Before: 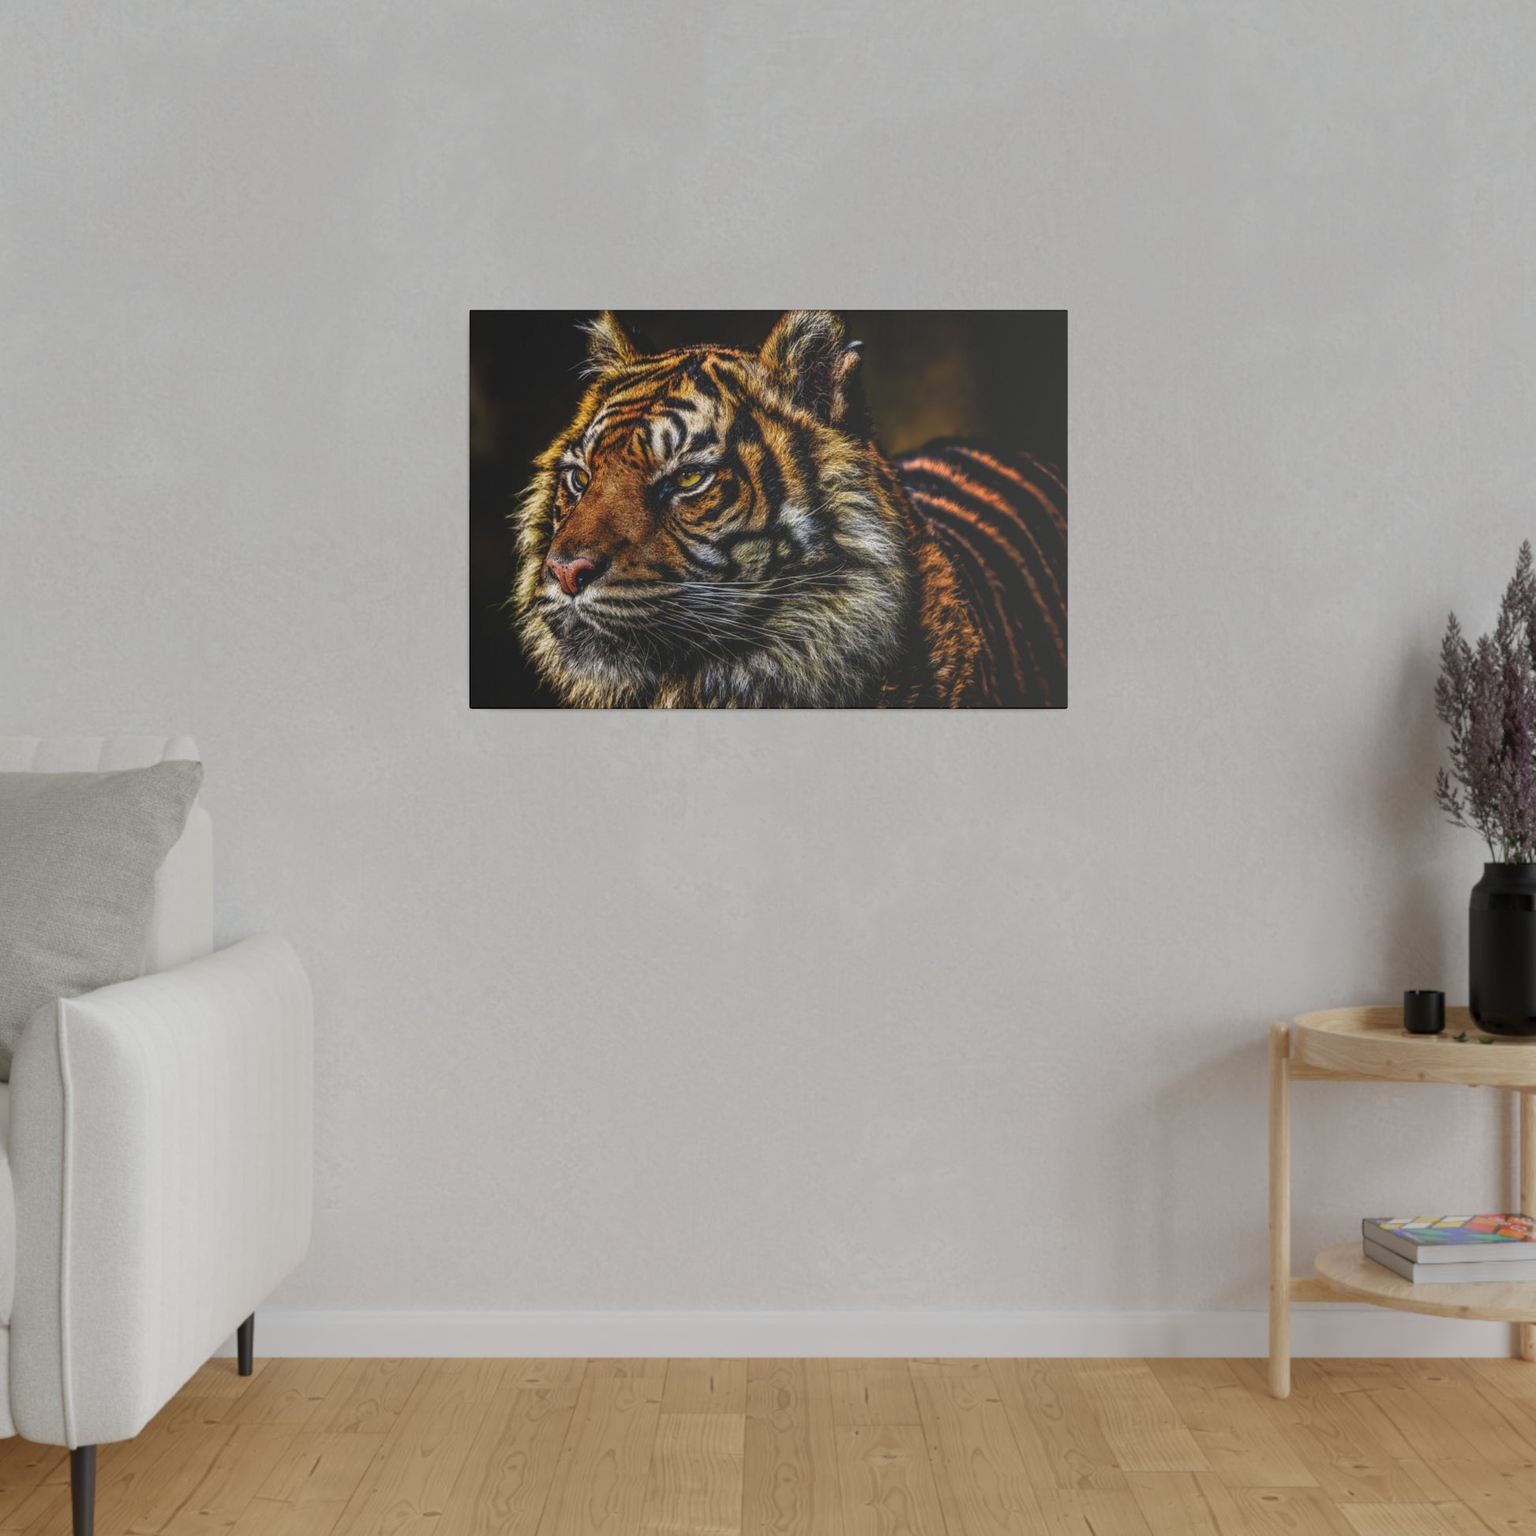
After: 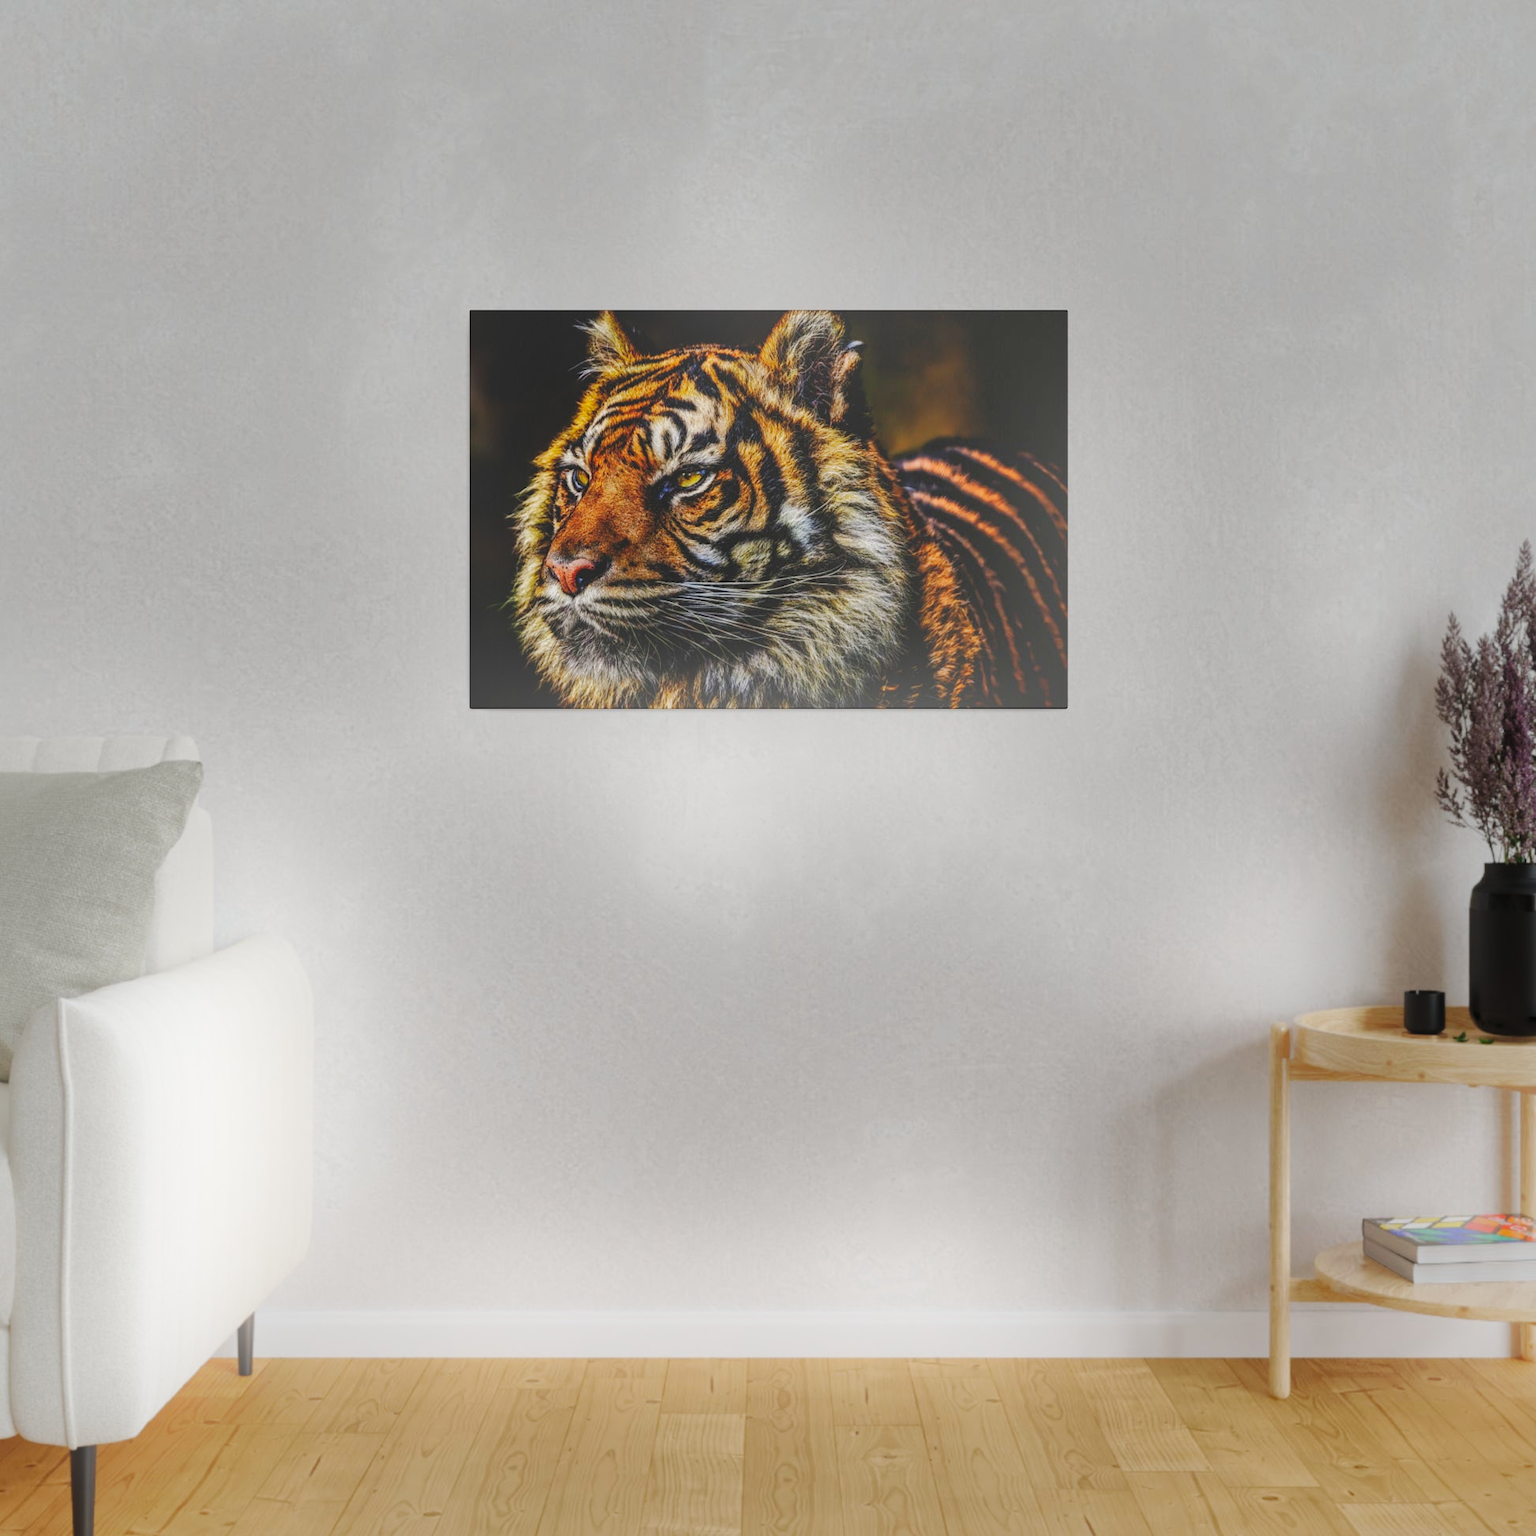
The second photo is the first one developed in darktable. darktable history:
shadows and highlights: shadows 40, highlights -60
base curve: curves: ch0 [(0, 0) (0.036, 0.025) (0.121, 0.166) (0.206, 0.329) (0.605, 0.79) (1, 1)], preserve colors none
bloom: threshold 82.5%, strength 16.25%
